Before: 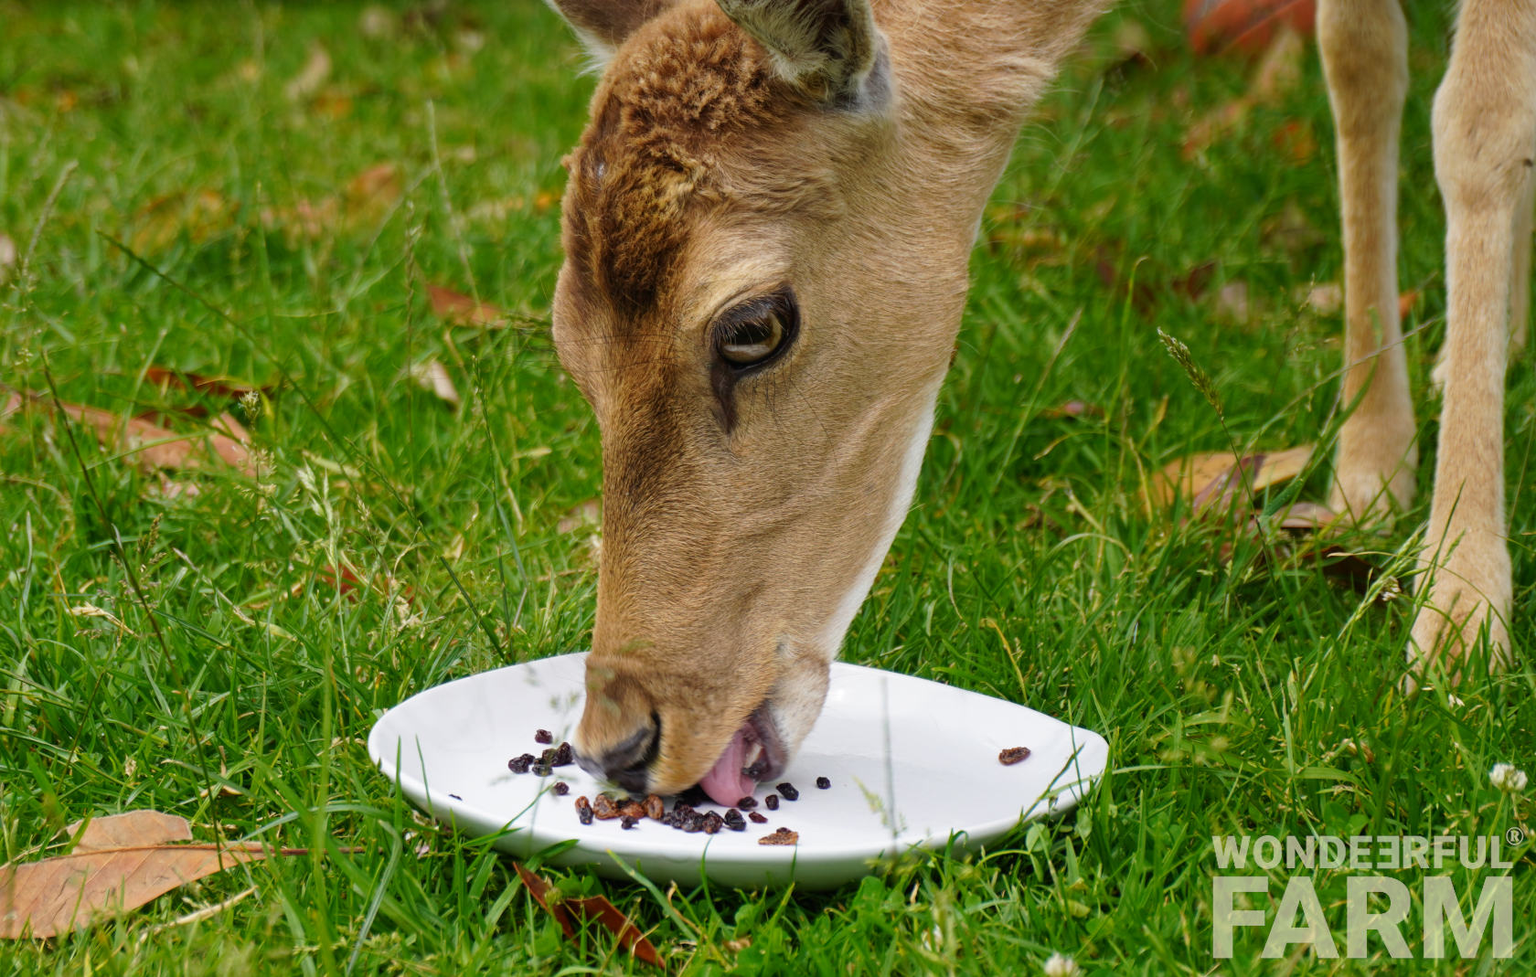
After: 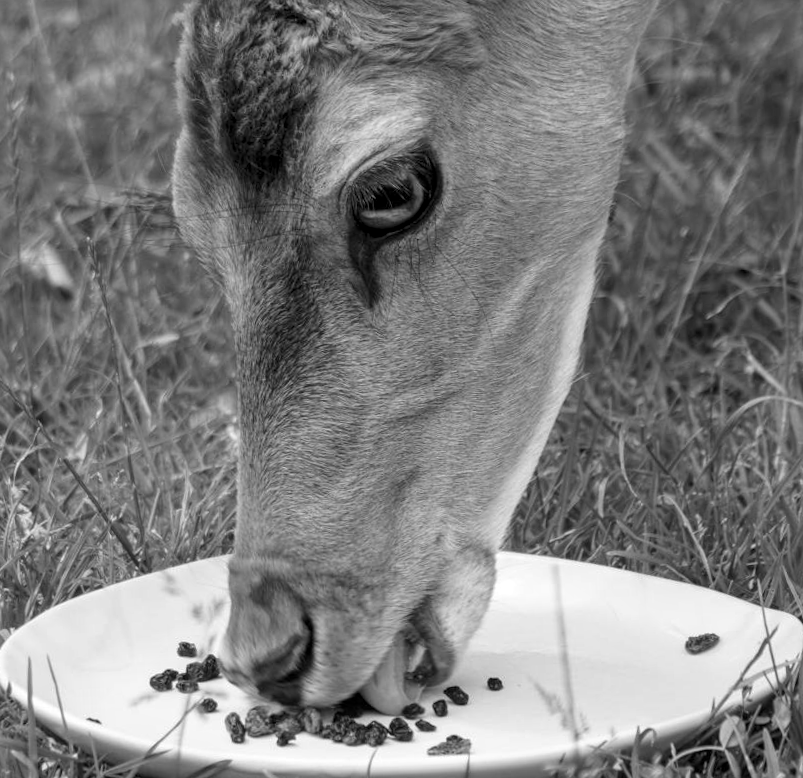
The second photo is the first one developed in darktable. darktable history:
local contrast: on, module defaults
rotate and perspective: rotation -3°, crop left 0.031, crop right 0.968, crop top 0.07, crop bottom 0.93
crop and rotate: angle 0.02°, left 24.353%, top 13.219%, right 26.156%, bottom 8.224%
monochrome: on, module defaults
